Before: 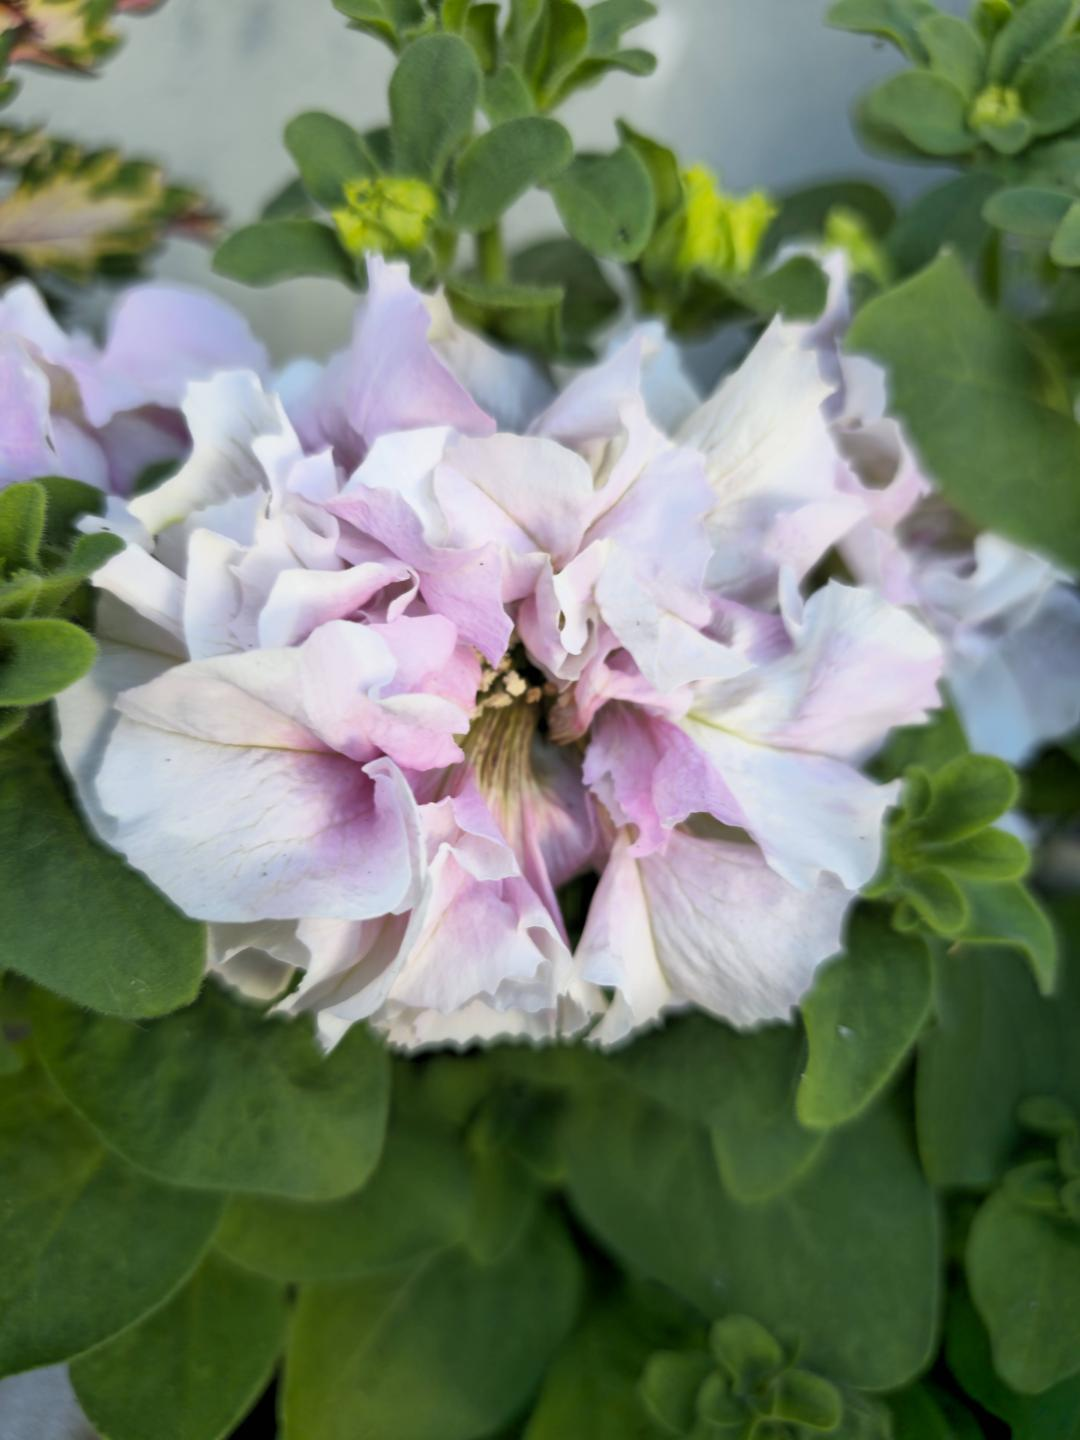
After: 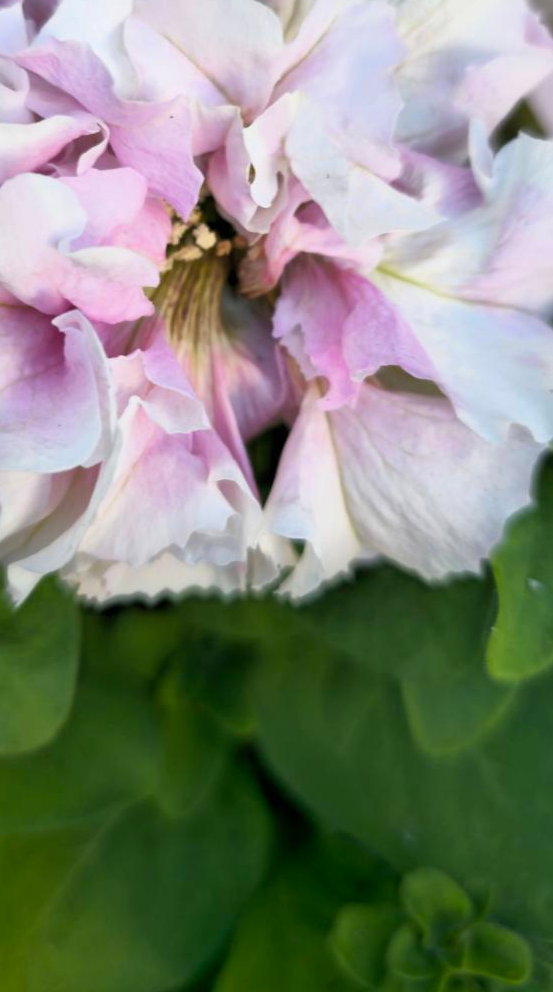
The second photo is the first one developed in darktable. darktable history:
crop and rotate: left 28.848%, top 31.094%, right 19.862%
